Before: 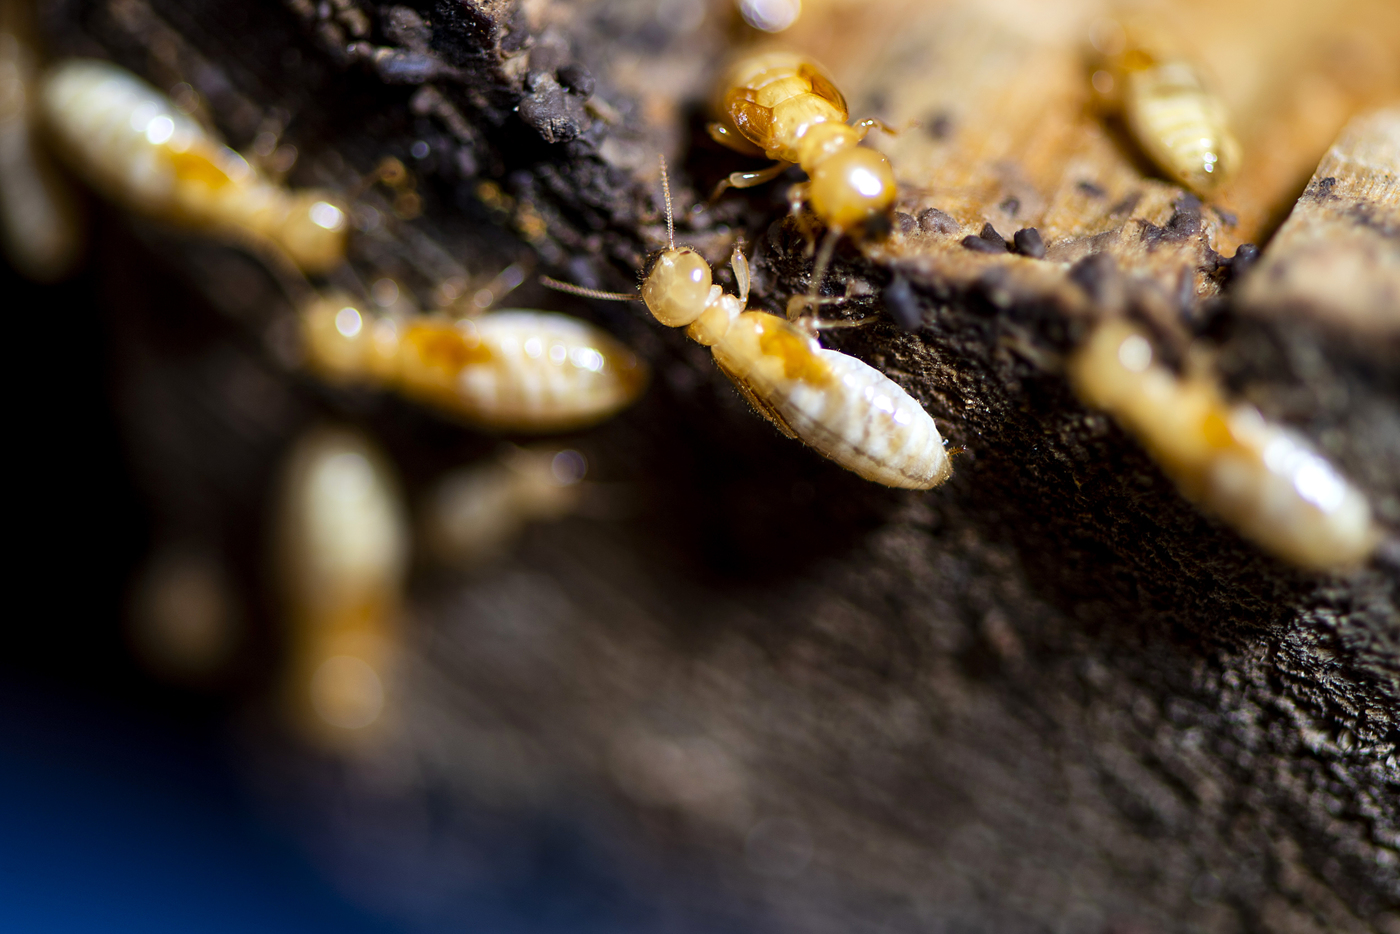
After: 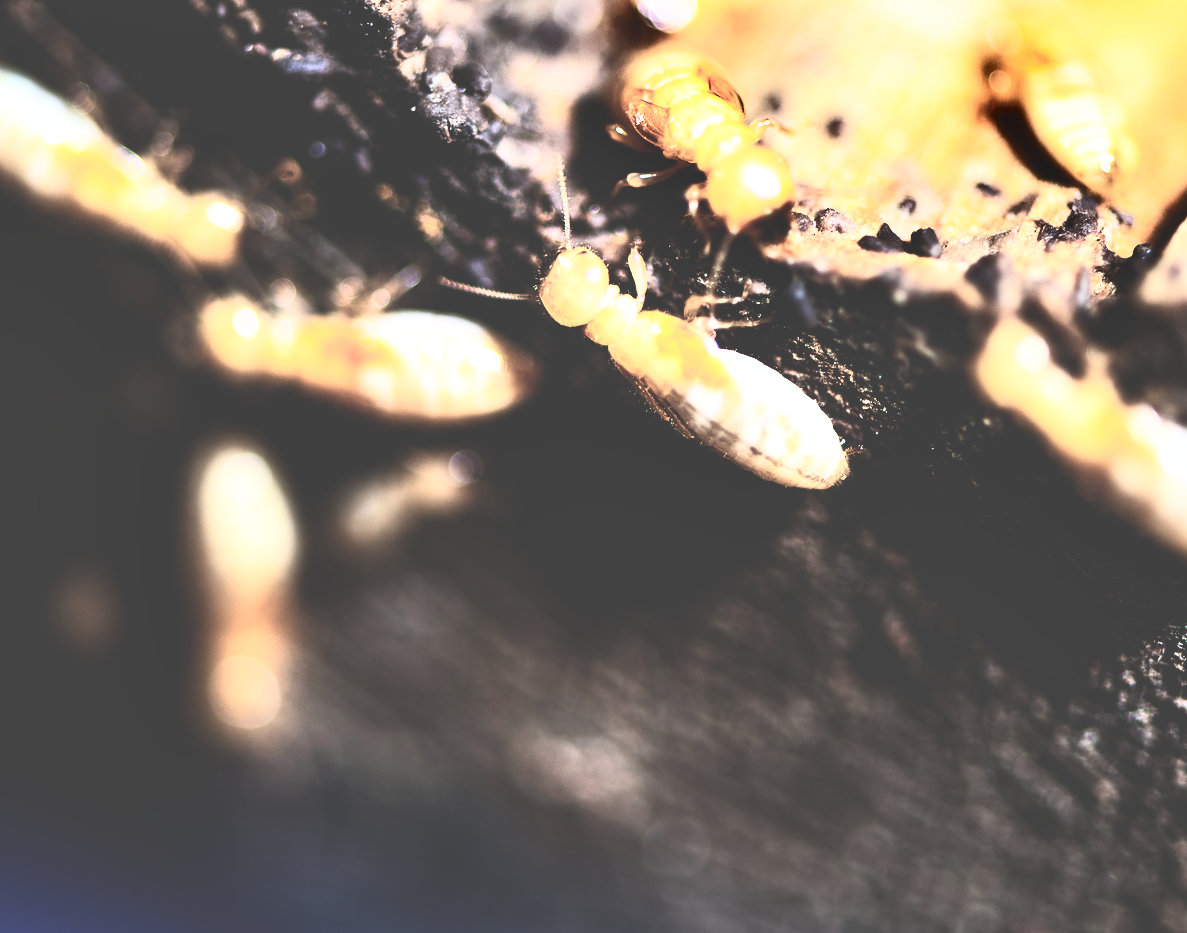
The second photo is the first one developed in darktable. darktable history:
crop: left 7.386%, right 7.811%
base curve: curves: ch0 [(0, 0.036) (0.007, 0.037) (0.604, 0.887) (1, 1)], preserve colors none
contrast brightness saturation: contrast 0.576, brightness 0.57, saturation -0.347
shadows and highlights: shadows 30.7, highlights -62.92, soften with gaussian
